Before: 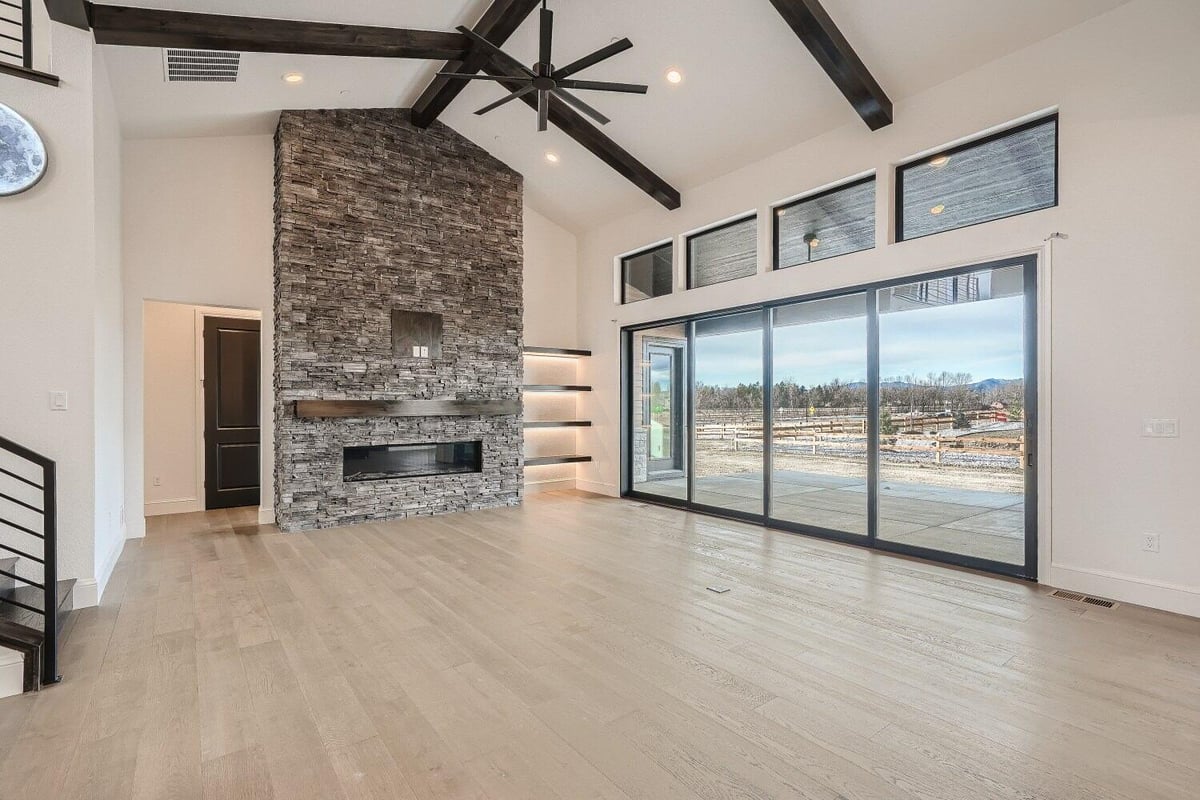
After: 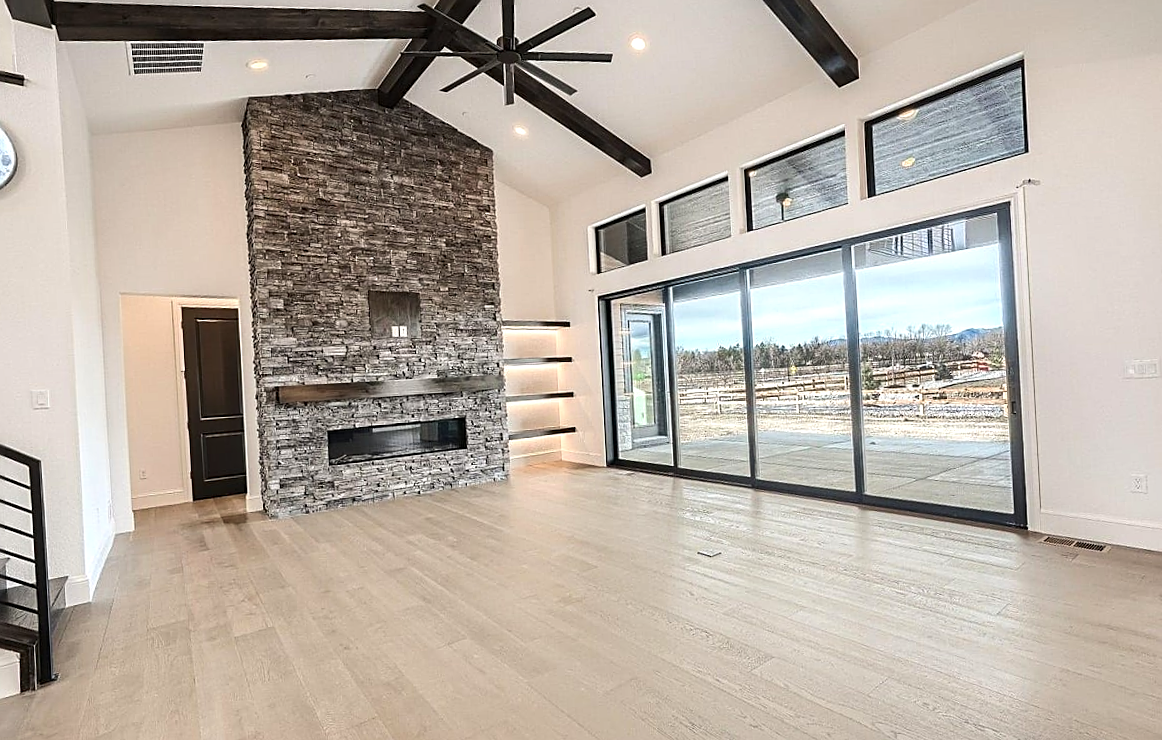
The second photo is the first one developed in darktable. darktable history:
rotate and perspective: rotation -3°, crop left 0.031, crop right 0.968, crop top 0.07, crop bottom 0.93
tone equalizer: -8 EV -0.417 EV, -7 EV -0.389 EV, -6 EV -0.333 EV, -5 EV -0.222 EV, -3 EV 0.222 EV, -2 EV 0.333 EV, -1 EV 0.389 EV, +0 EV 0.417 EV, edges refinement/feathering 500, mask exposure compensation -1.57 EV, preserve details no
sharpen: on, module defaults
